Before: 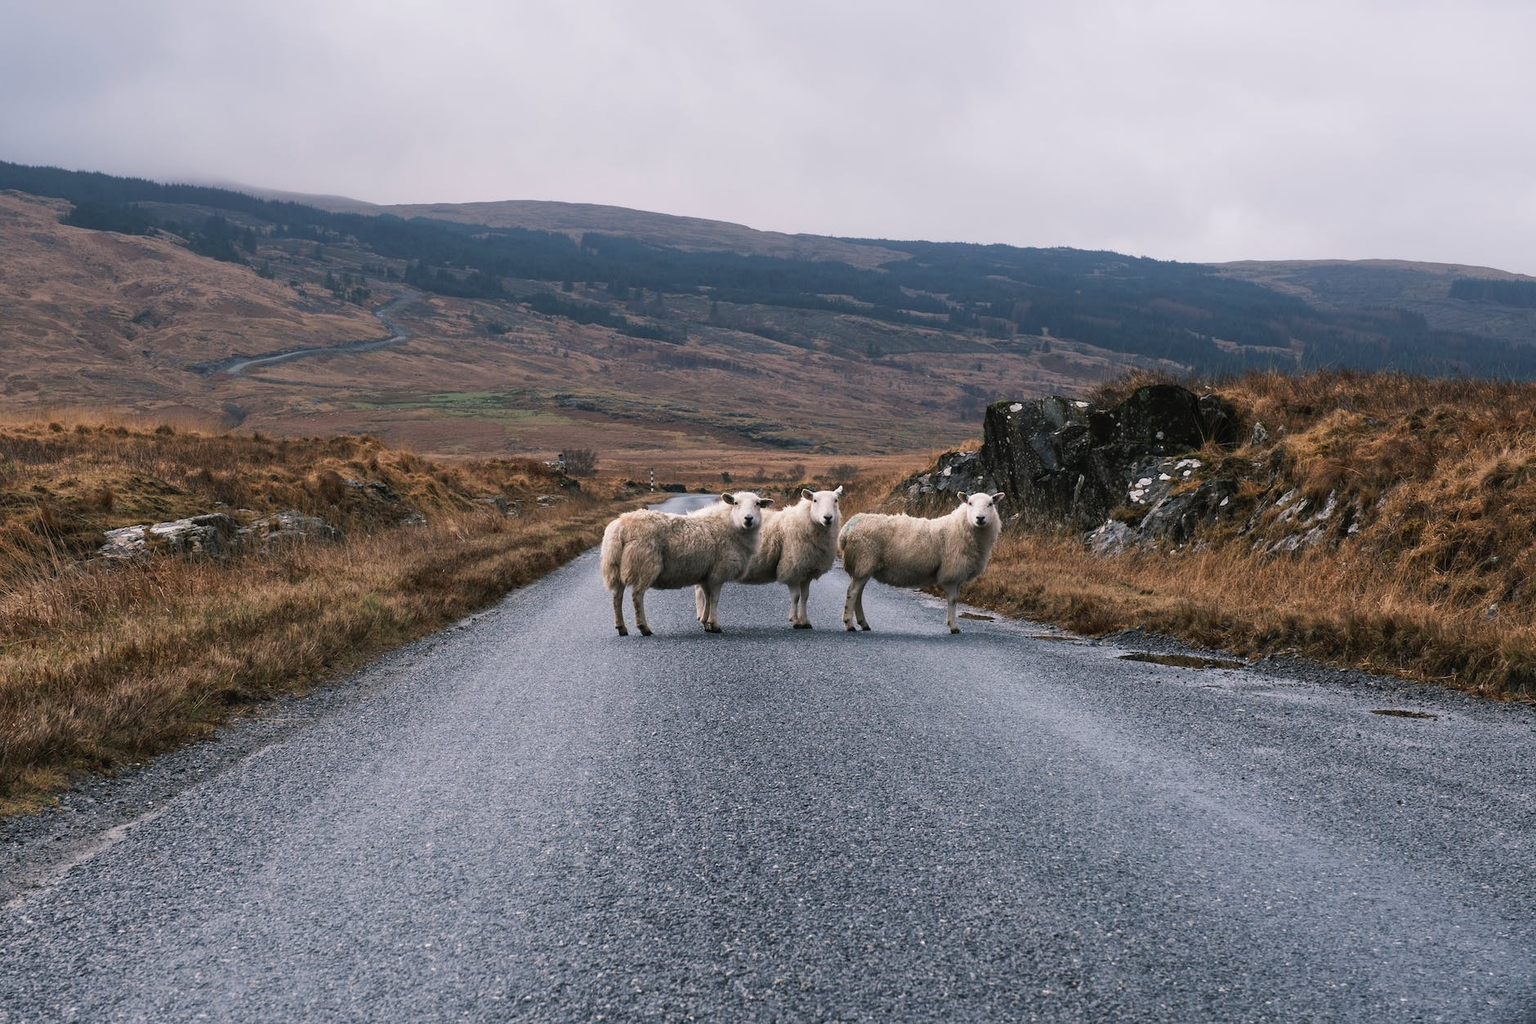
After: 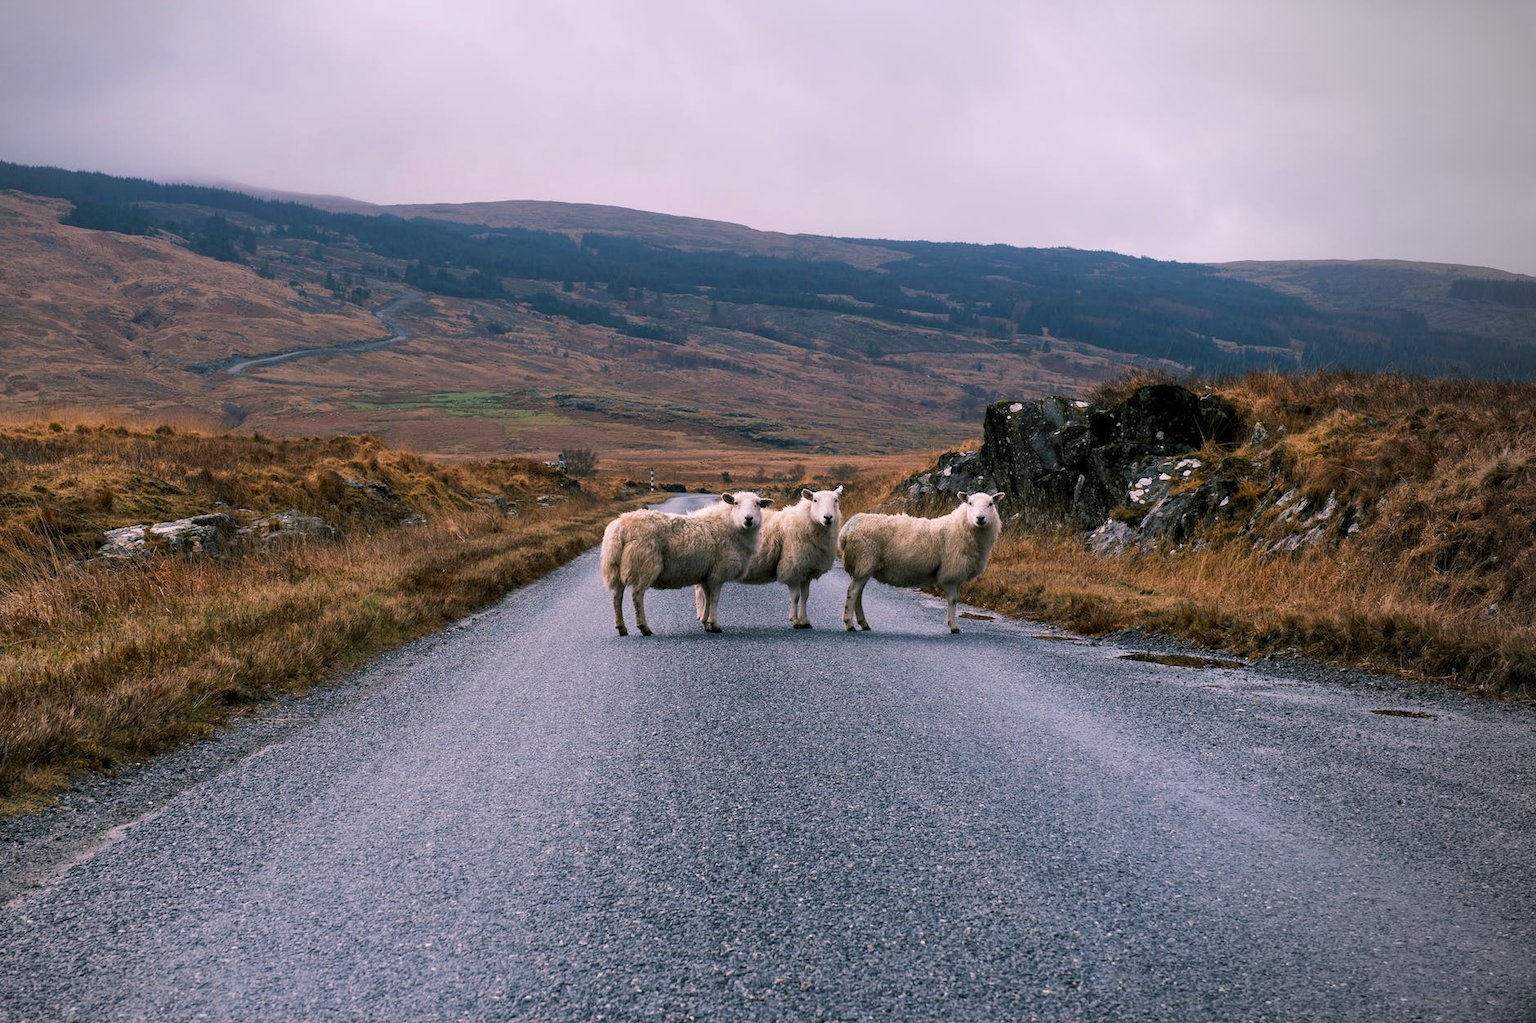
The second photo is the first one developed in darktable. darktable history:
color balance rgb: shadows lift › chroma 2%, shadows lift › hue 217.2°, power › chroma 0.25%, power › hue 60°, highlights gain › chroma 1.5%, highlights gain › hue 309.6°, global offset › luminance -0.5%, perceptual saturation grading › global saturation 15%, global vibrance 20%
rotate and perspective: automatic cropping off
vignetting: center (-0.15, 0.013)
